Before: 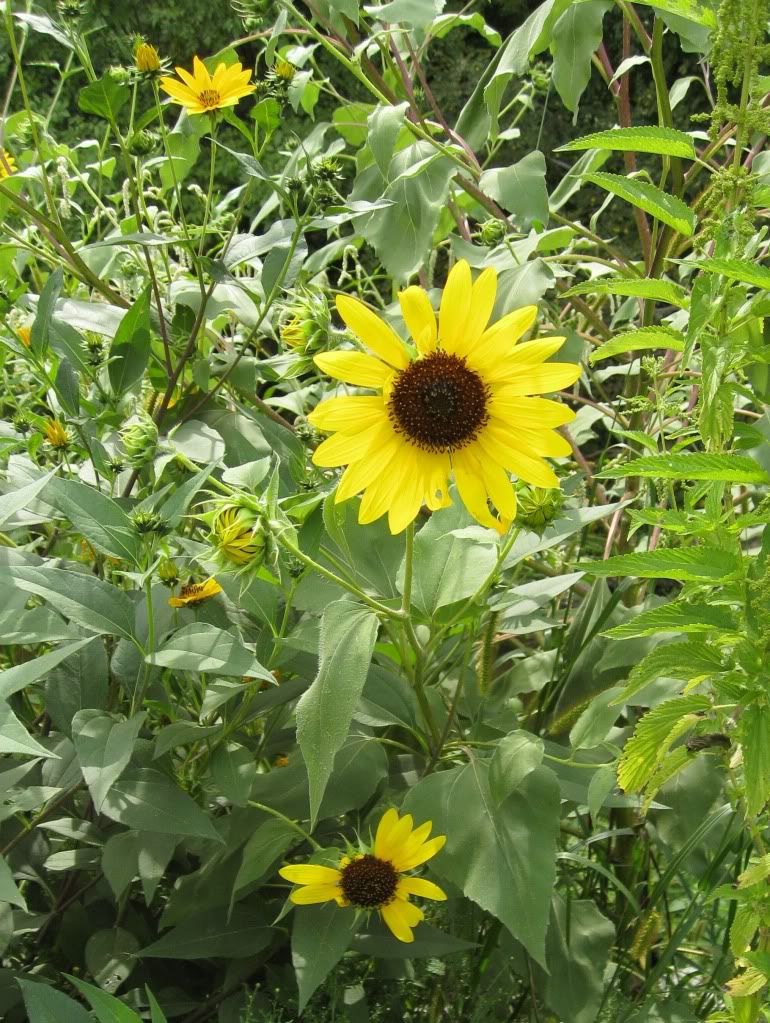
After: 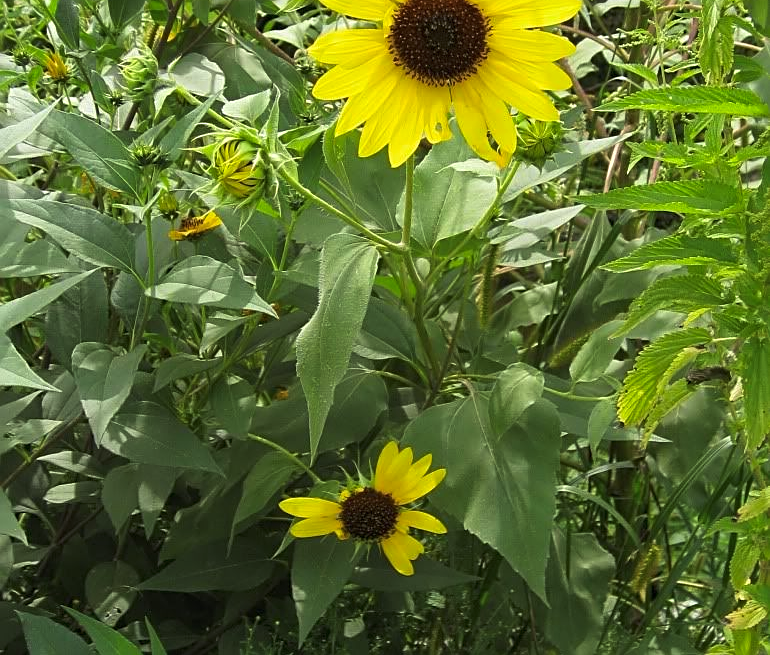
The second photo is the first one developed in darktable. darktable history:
crop and rotate: top 35.925%
sharpen: on, module defaults
tone curve: curves: ch0 [(0, 0) (0.405, 0.351) (1, 1)], preserve colors none
